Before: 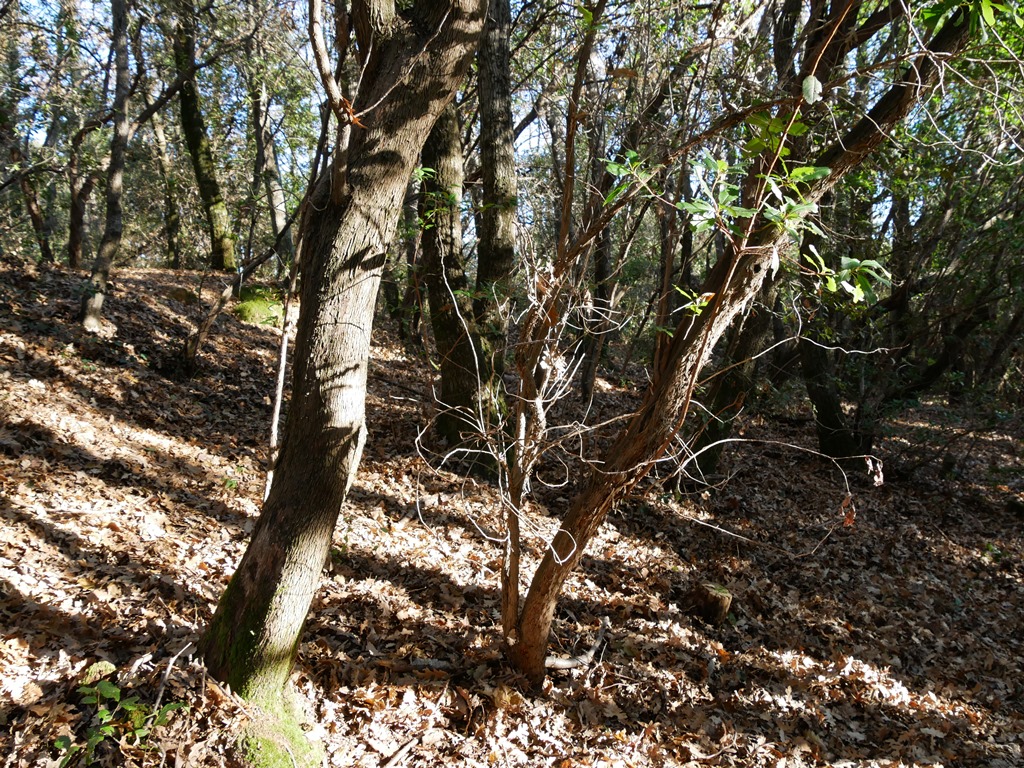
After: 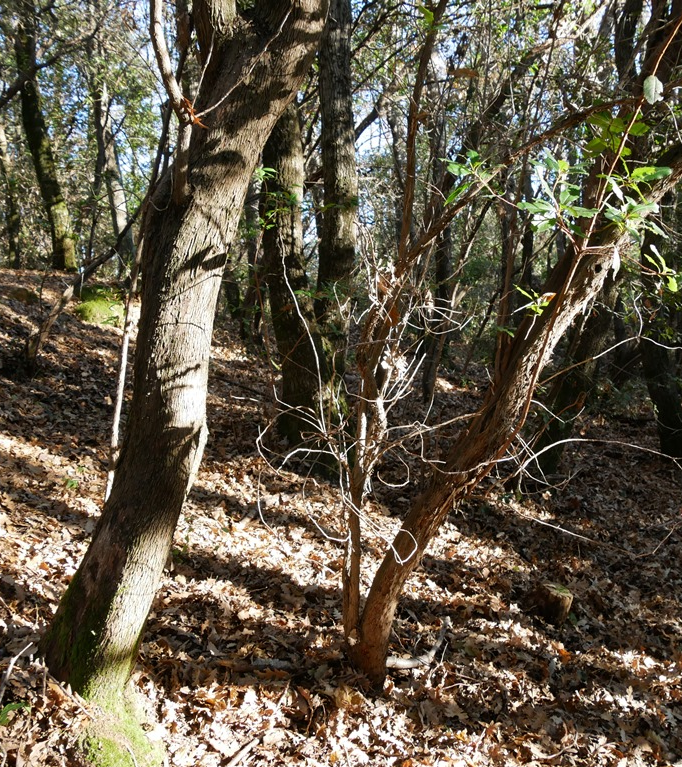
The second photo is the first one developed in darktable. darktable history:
crop and rotate: left 15.577%, right 17.807%
